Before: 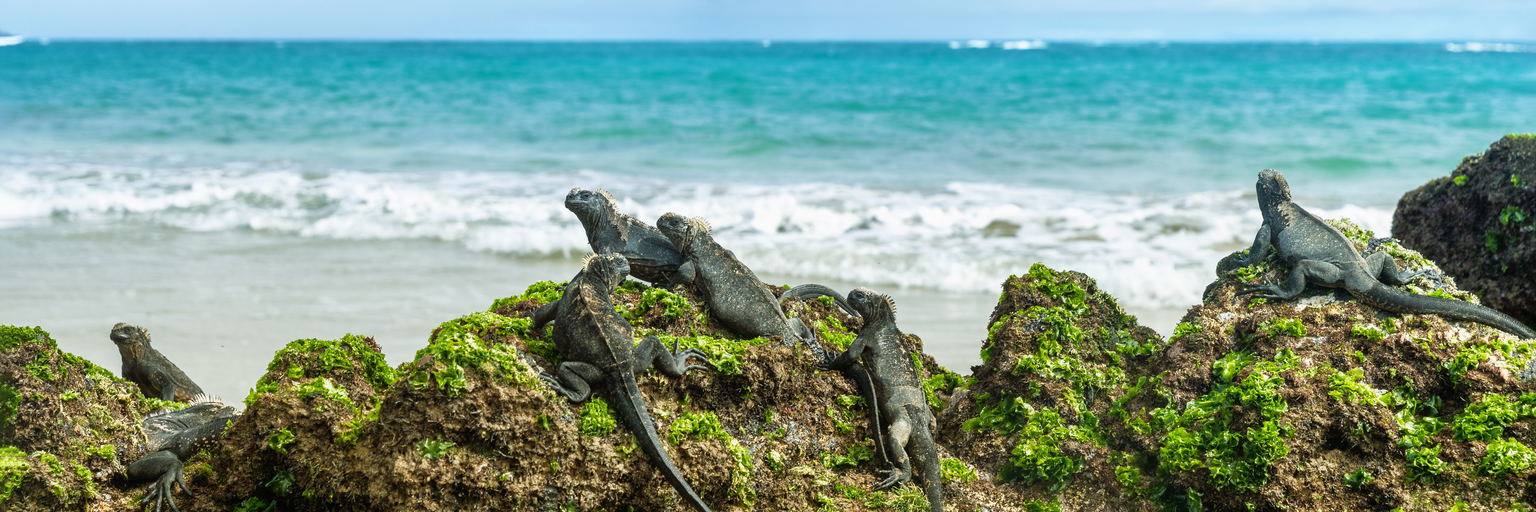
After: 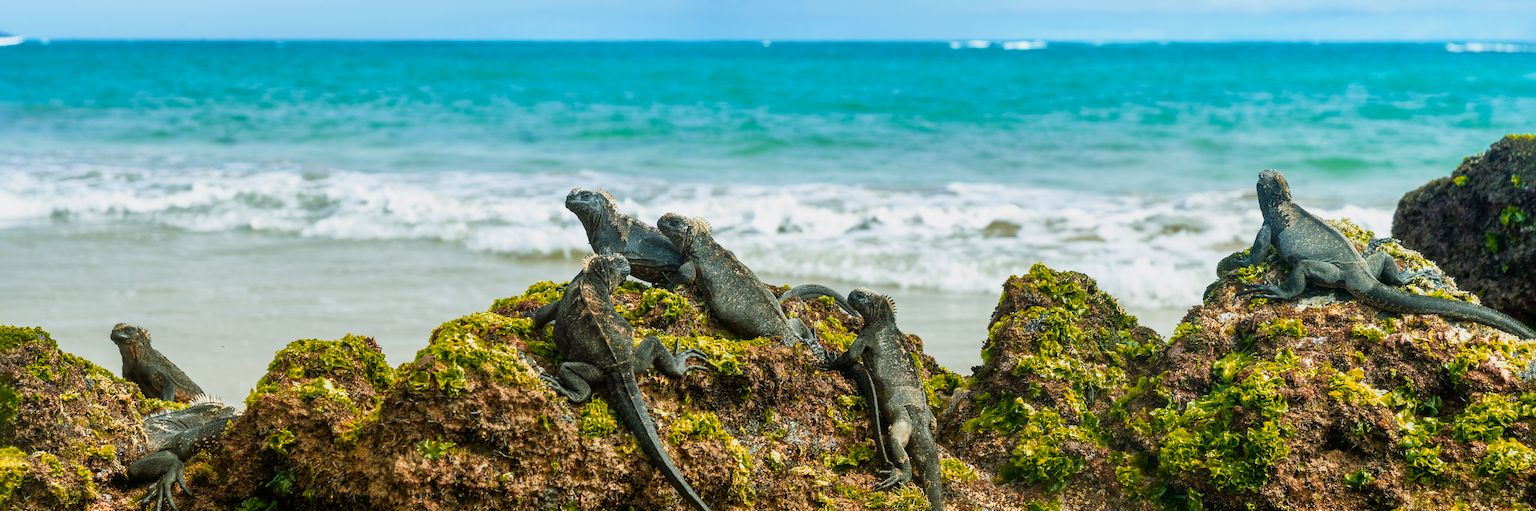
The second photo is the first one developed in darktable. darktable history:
color zones: curves: ch1 [(0.24, 0.634) (0.75, 0.5)]; ch2 [(0.253, 0.437) (0.745, 0.491)], mix 20.64%
exposure: black level correction 0.001, exposure 0.5 EV, compensate exposure bias true, compensate highlight preservation false
